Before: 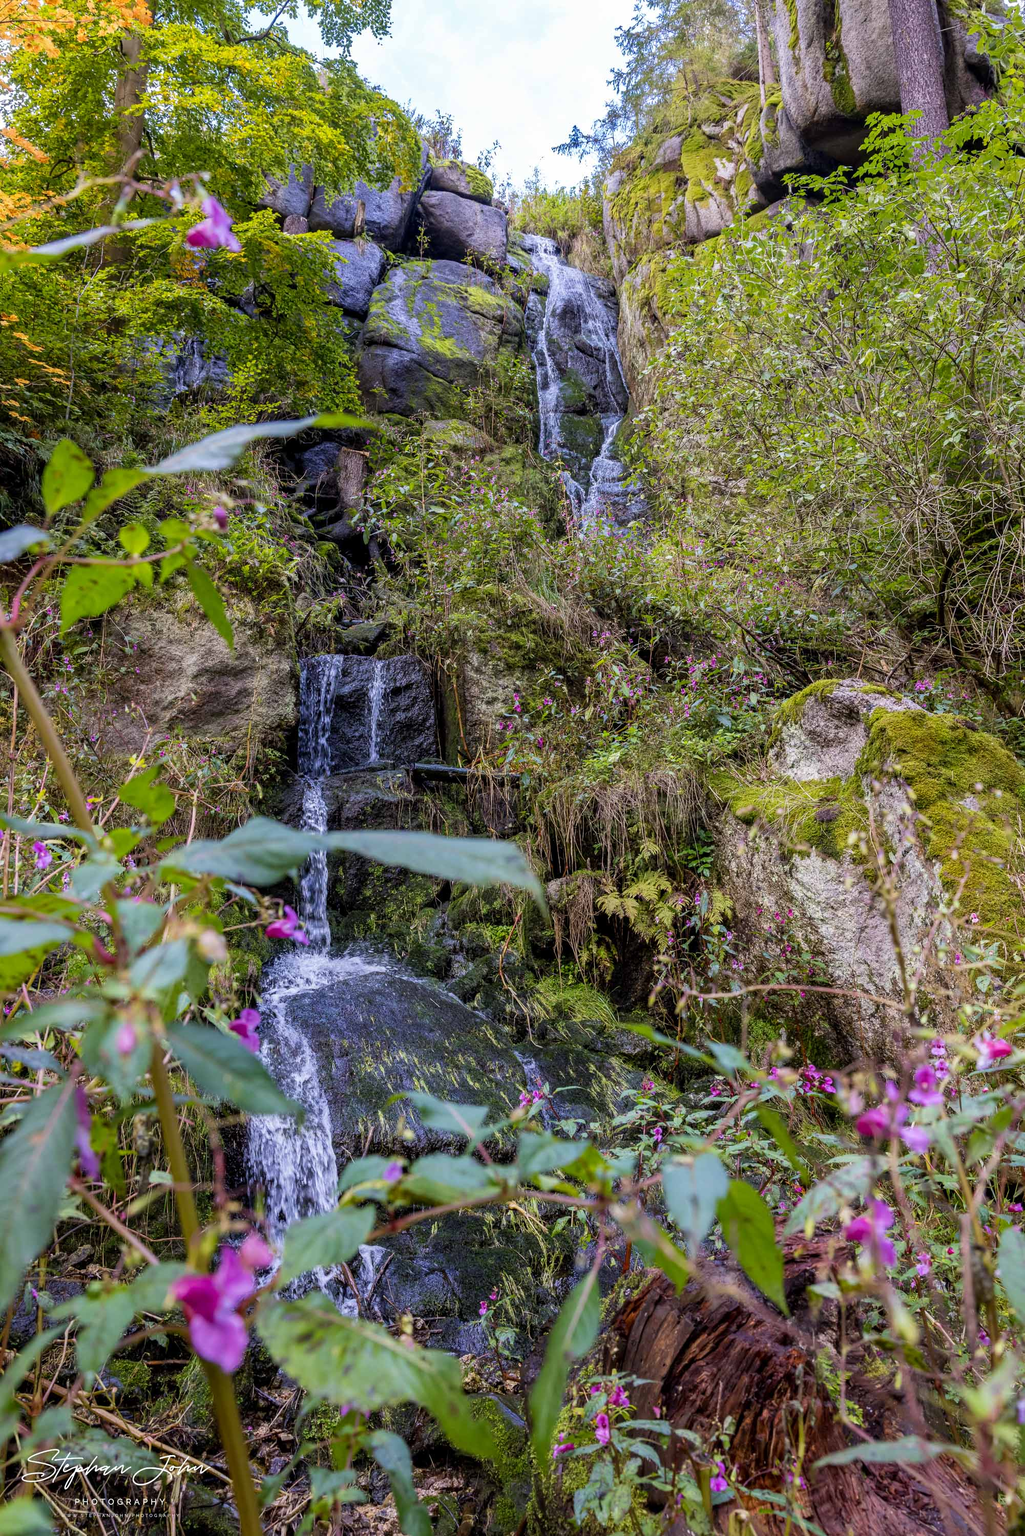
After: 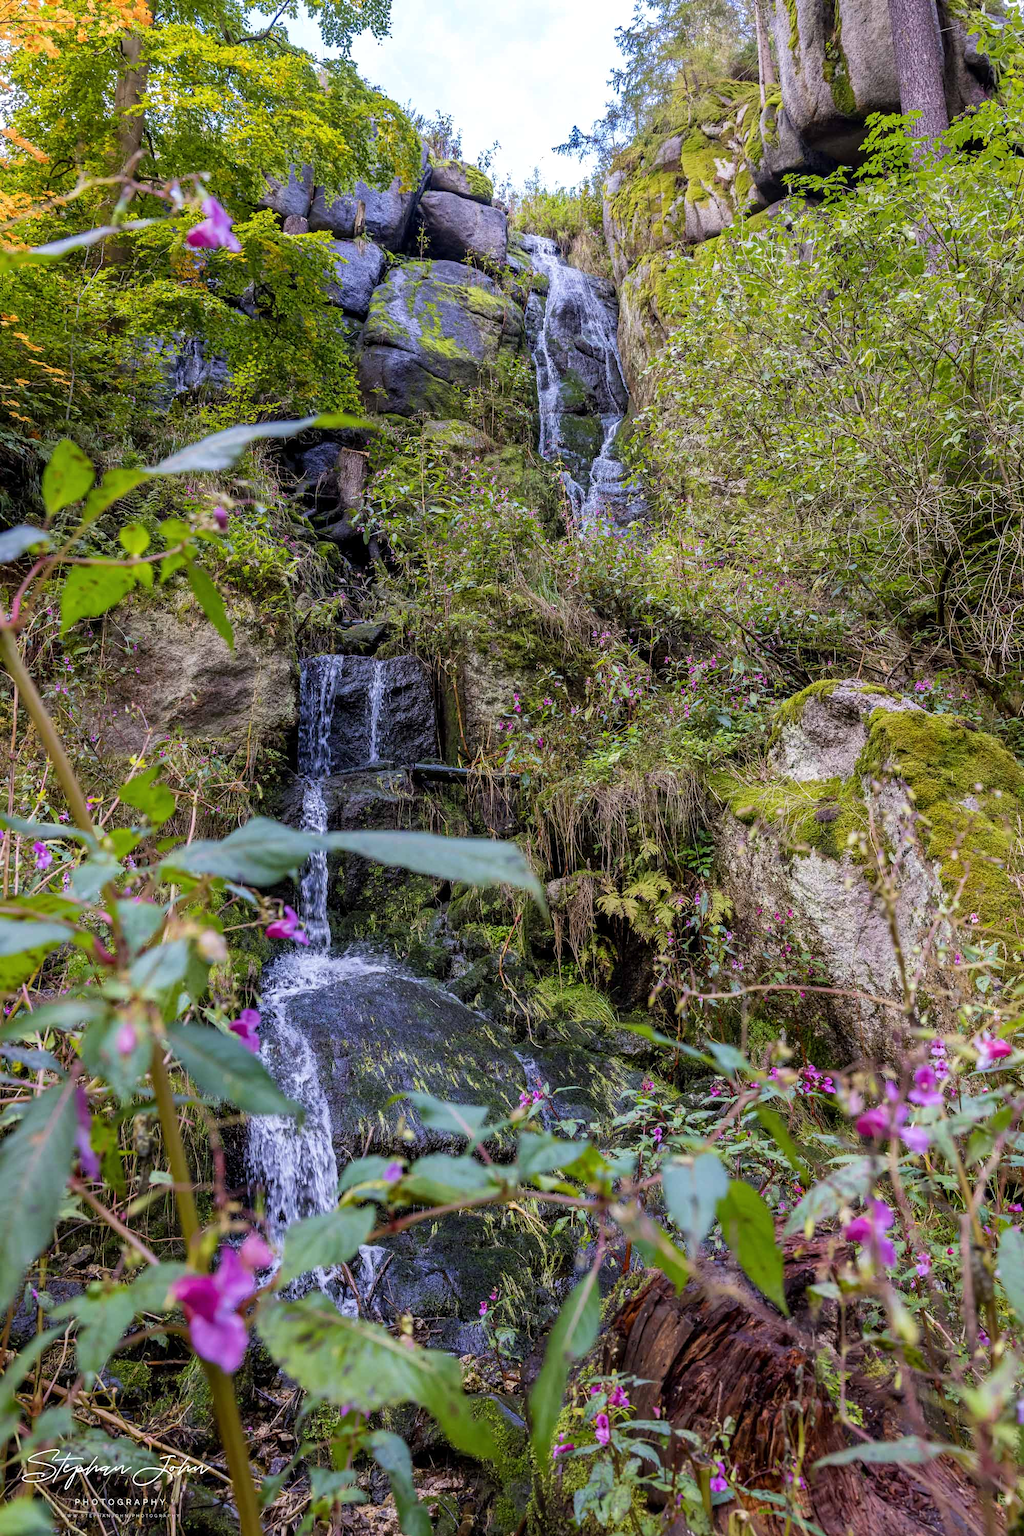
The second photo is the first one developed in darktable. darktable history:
shadows and highlights: shadows 13.74, white point adjustment 1.13, highlights -1.31, highlights color adjustment 46.76%, soften with gaussian
